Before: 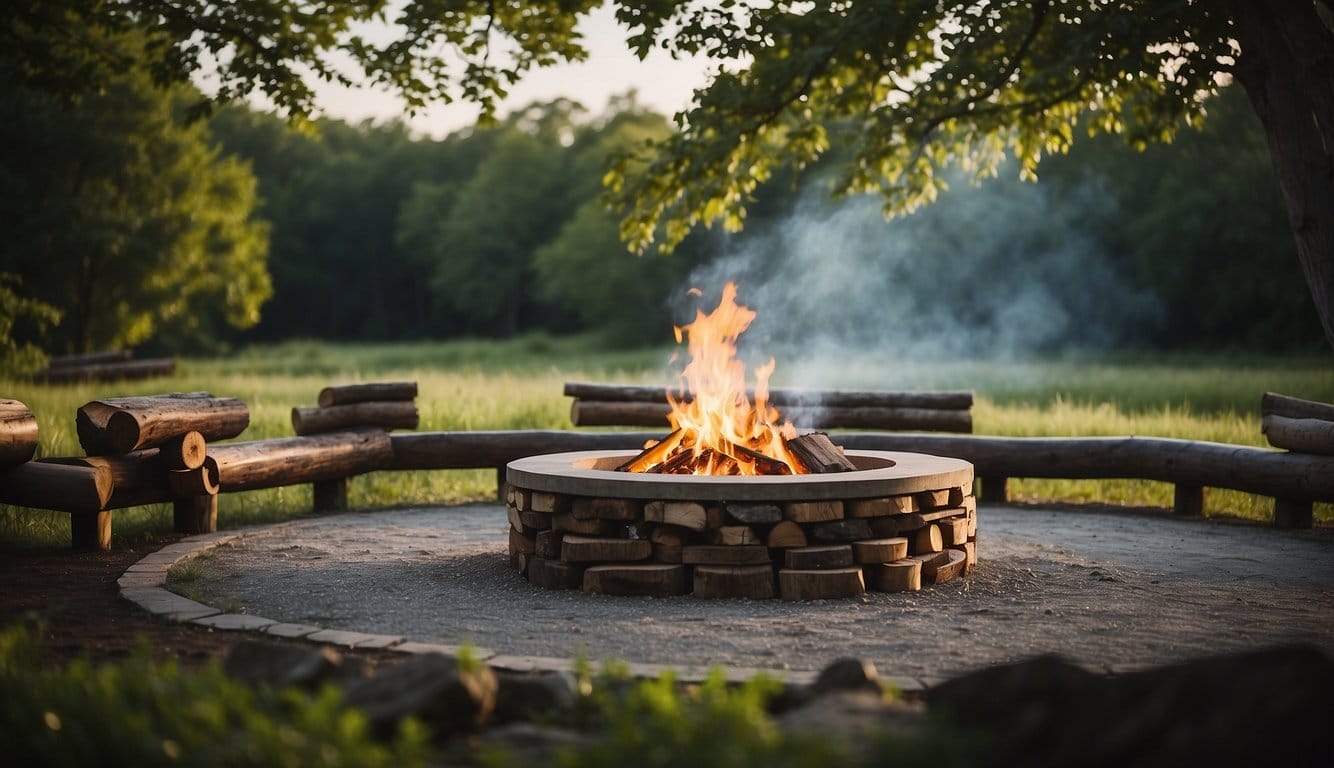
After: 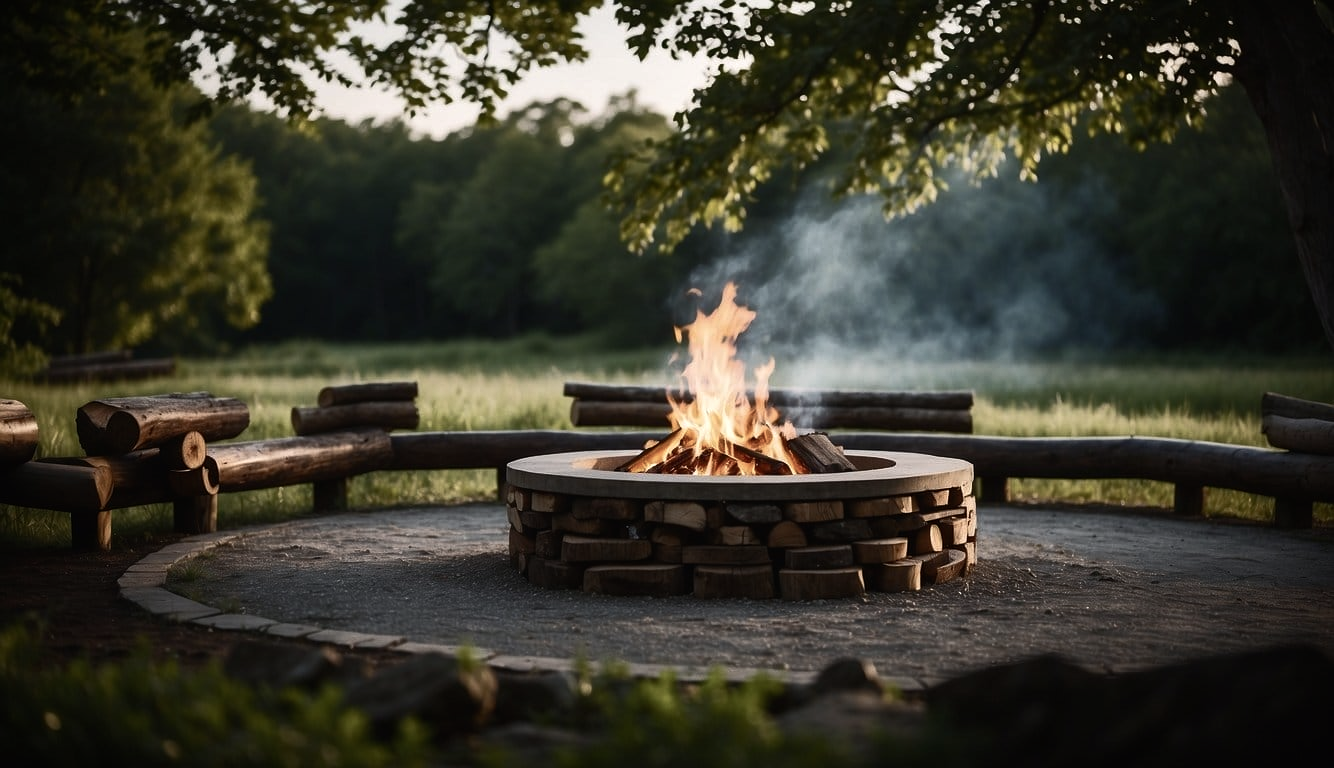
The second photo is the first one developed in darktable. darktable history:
color balance rgb: perceptual saturation grading › highlights -31.88%, perceptual saturation grading › mid-tones 5.8%, perceptual saturation grading › shadows 18.12%, perceptual brilliance grading › highlights 3.62%, perceptual brilliance grading › mid-tones -18.12%, perceptual brilliance grading › shadows -41.3%
tone equalizer: on, module defaults
